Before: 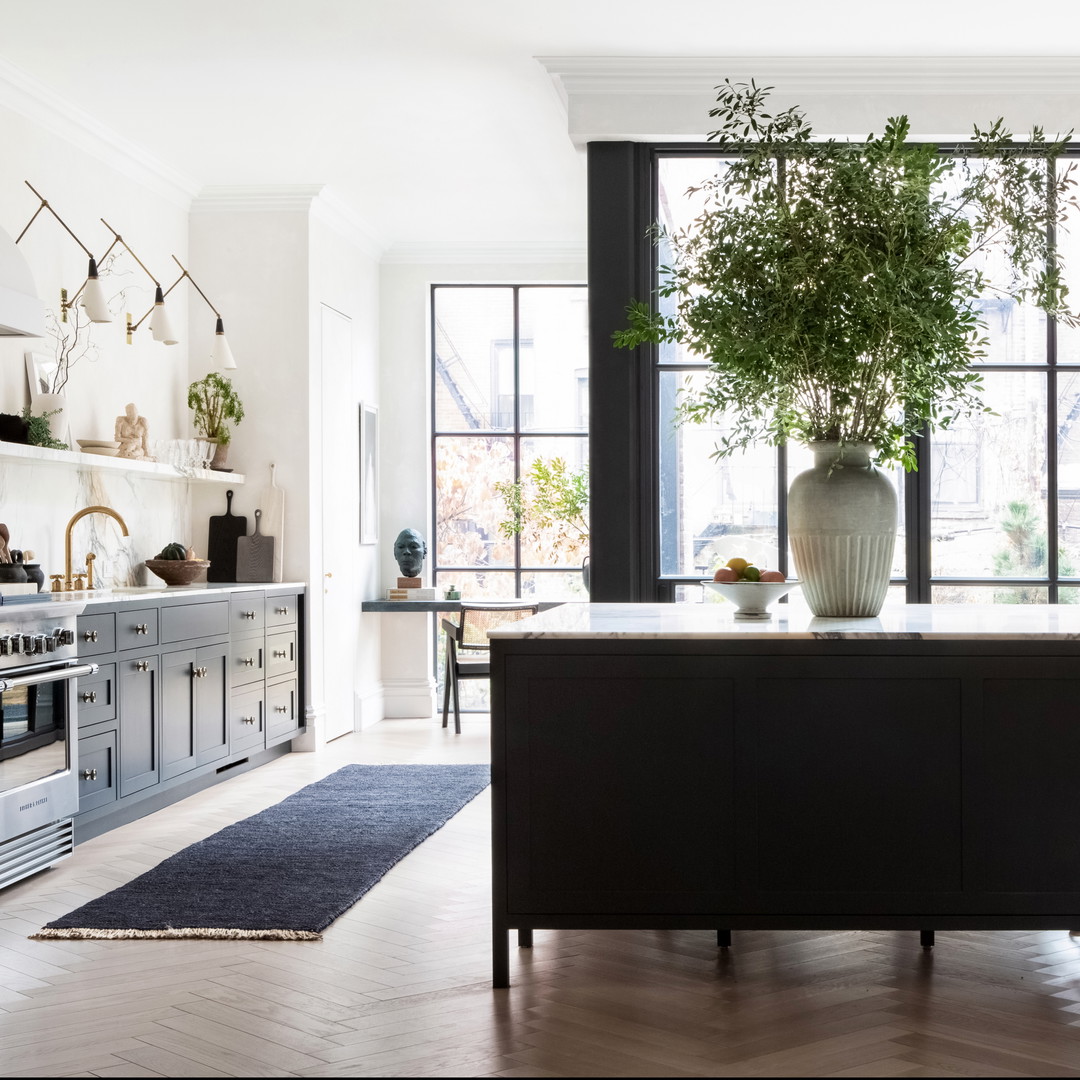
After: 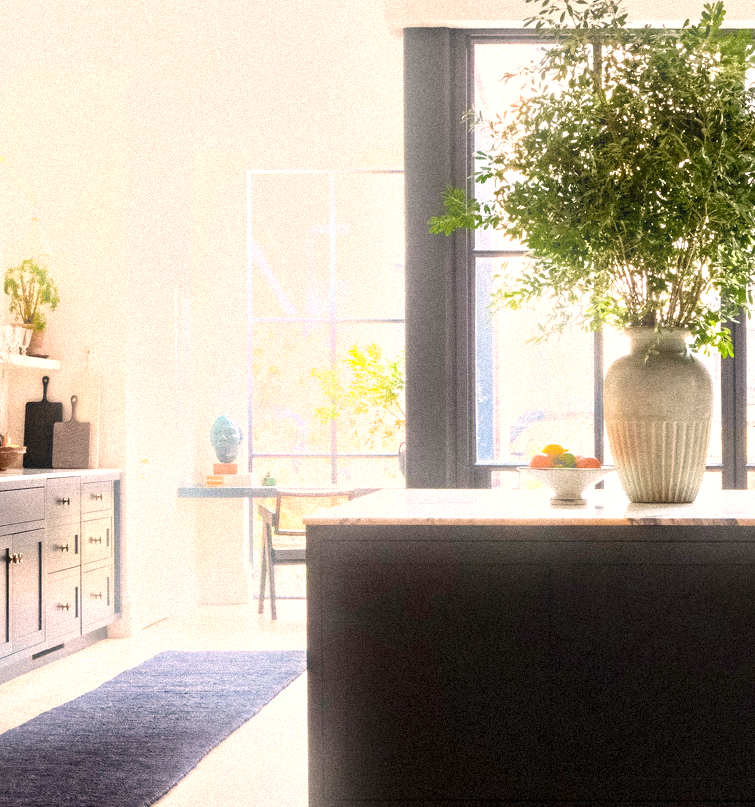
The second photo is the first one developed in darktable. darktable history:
color balance rgb: linear chroma grading › shadows -8%, linear chroma grading › global chroma 10%, perceptual saturation grading › global saturation 2%, perceptual saturation grading › highlights -2%, perceptual saturation grading › mid-tones 4%, perceptual saturation grading › shadows 8%, perceptual brilliance grading › global brilliance 2%, perceptual brilliance grading › highlights -4%, global vibrance 16%, saturation formula JzAzBz (2021)
exposure: black level correction 0, exposure 0.5 EV, compensate highlight preservation false
grain: strength 35%, mid-tones bias 0%
white balance: red 1.127, blue 0.943
bloom: size 9%, threshold 100%, strength 7%
haze removal: compatibility mode true, adaptive false
contrast equalizer: y [[0.5, 0.5, 0.544, 0.569, 0.5, 0.5], [0.5 ×6], [0.5 ×6], [0 ×6], [0 ×6]]
crop and rotate: left 17.046%, top 10.659%, right 12.989%, bottom 14.553%
